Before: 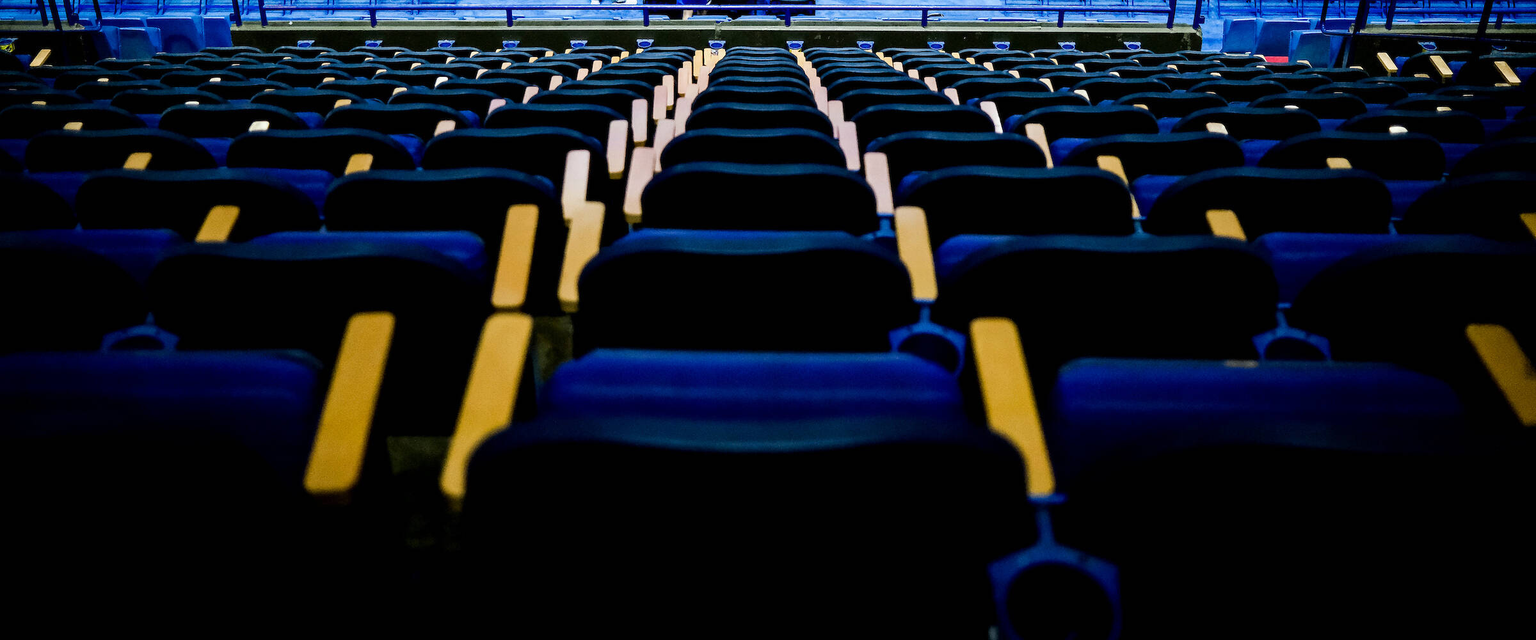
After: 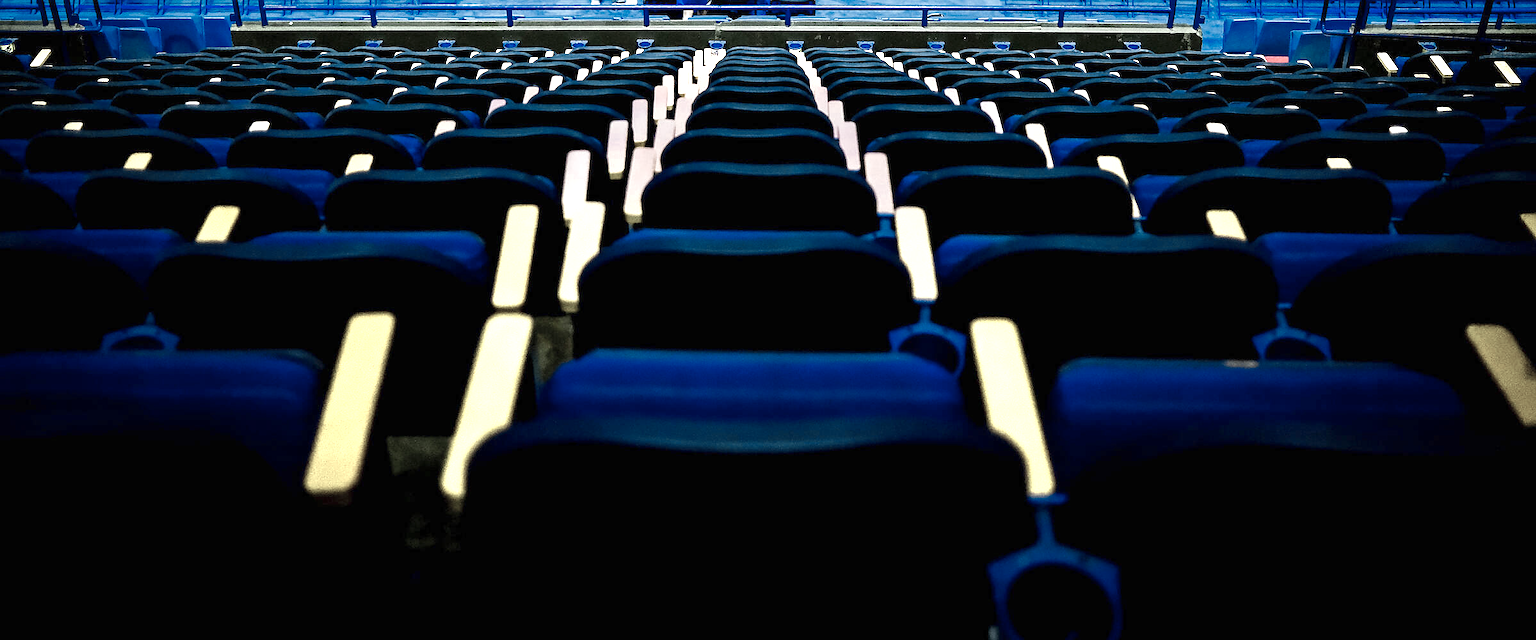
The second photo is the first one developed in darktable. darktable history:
color zones: curves: ch0 [(0.25, 0.667) (0.758, 0.368)]; ch1 [(0.215, 0.245) (0.761, 0.373)]; ch2 [(0.247, 0.554) (0.761, 0.436)]
color balance rgb: contrast -10%
exposure: exposure 0.785 EV, compensate highlight preservation false
sharpen: radius 1.559, amount 0.373, threshold 1.271
